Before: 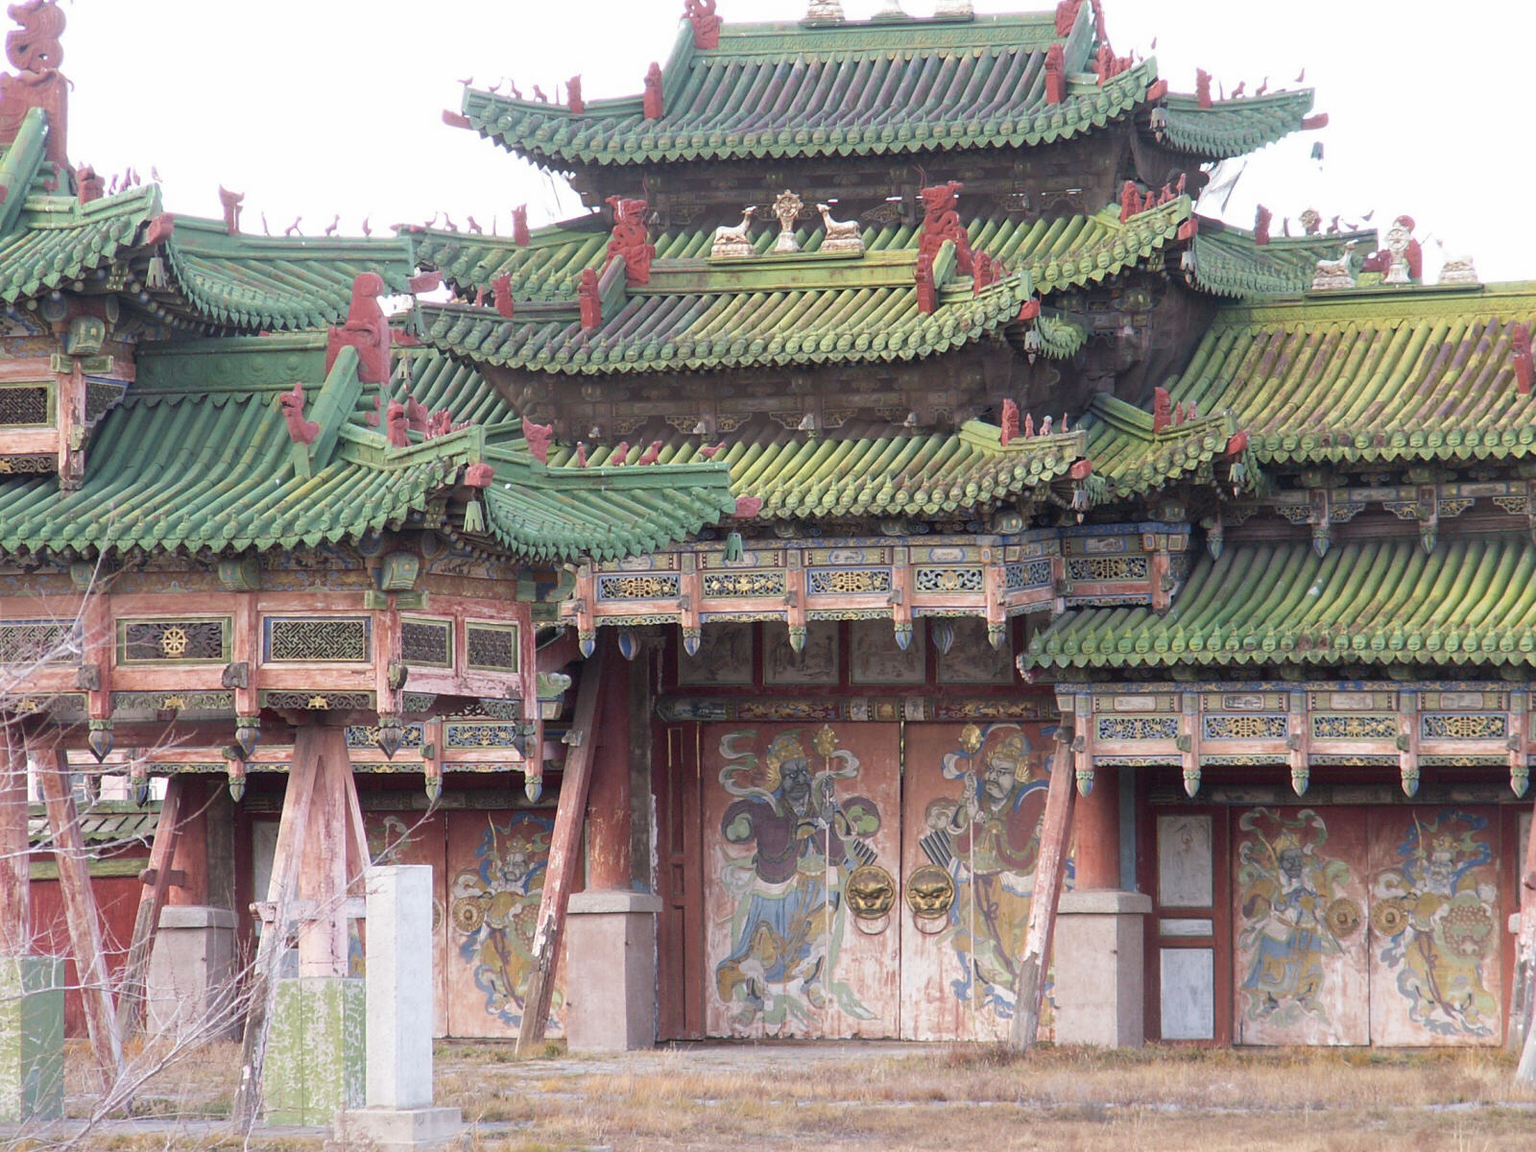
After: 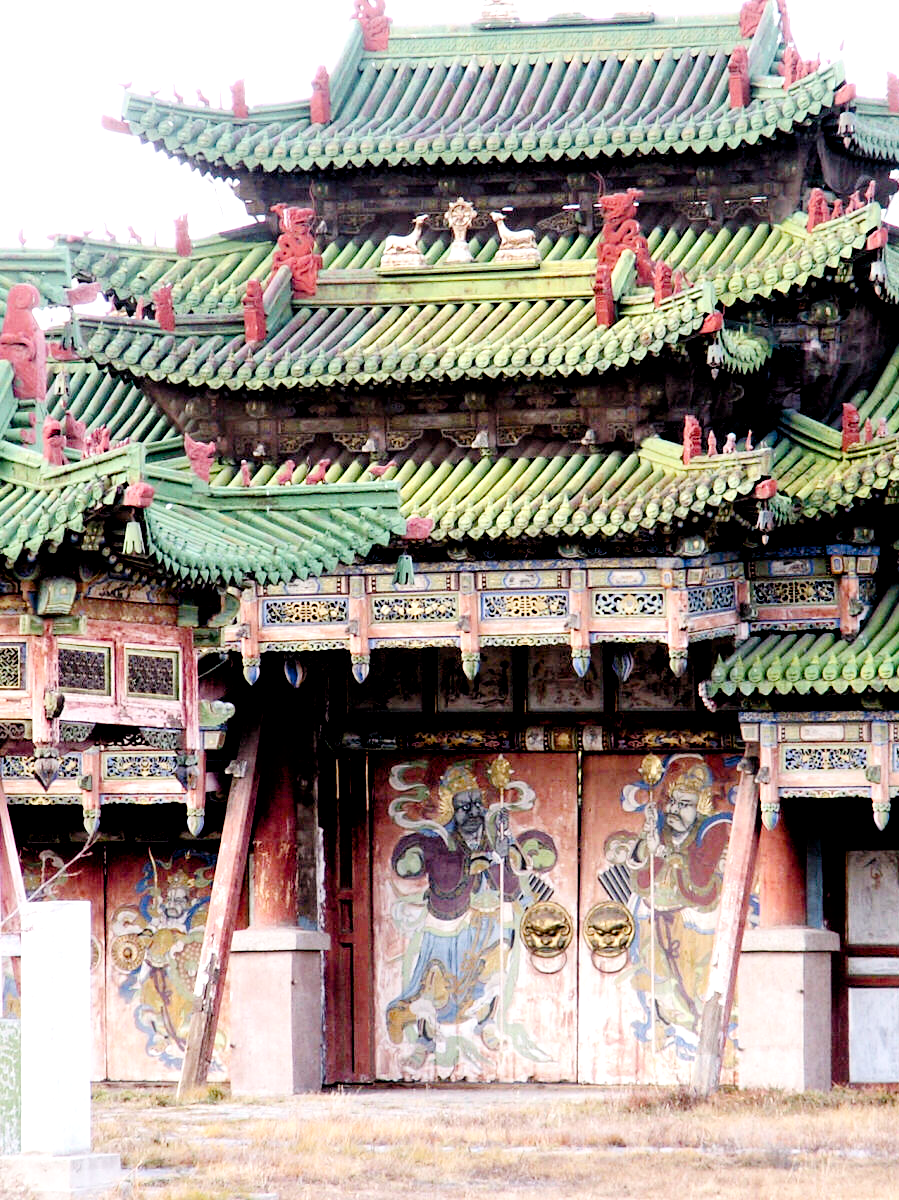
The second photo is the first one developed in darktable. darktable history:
crop and rotate: left 22.561%, right 21.214%
contrast brightness saturation: contrast 0.138
filmic rgb: middle gray luminance 13.29%, black relative exposure -1.98 EV, white relative exposure 3.07 EV, threshold 2.99 EV, target black luminance 0%, hardness 1.82, latitude 59.09%, contrast 1.718, highlights saturation mix 4.68%, shadows ↔ highlights balance -37.03%, add noise in highlights 0.001, preserve chrominance no, color science v3 (2019), use custom middle-gray values true, contrast in highlights soft, enable highlight reconstruction true
local contrast: mode bilateral grid, contrast 19, coarseness 51, detail 120%, midtone range 0.2
